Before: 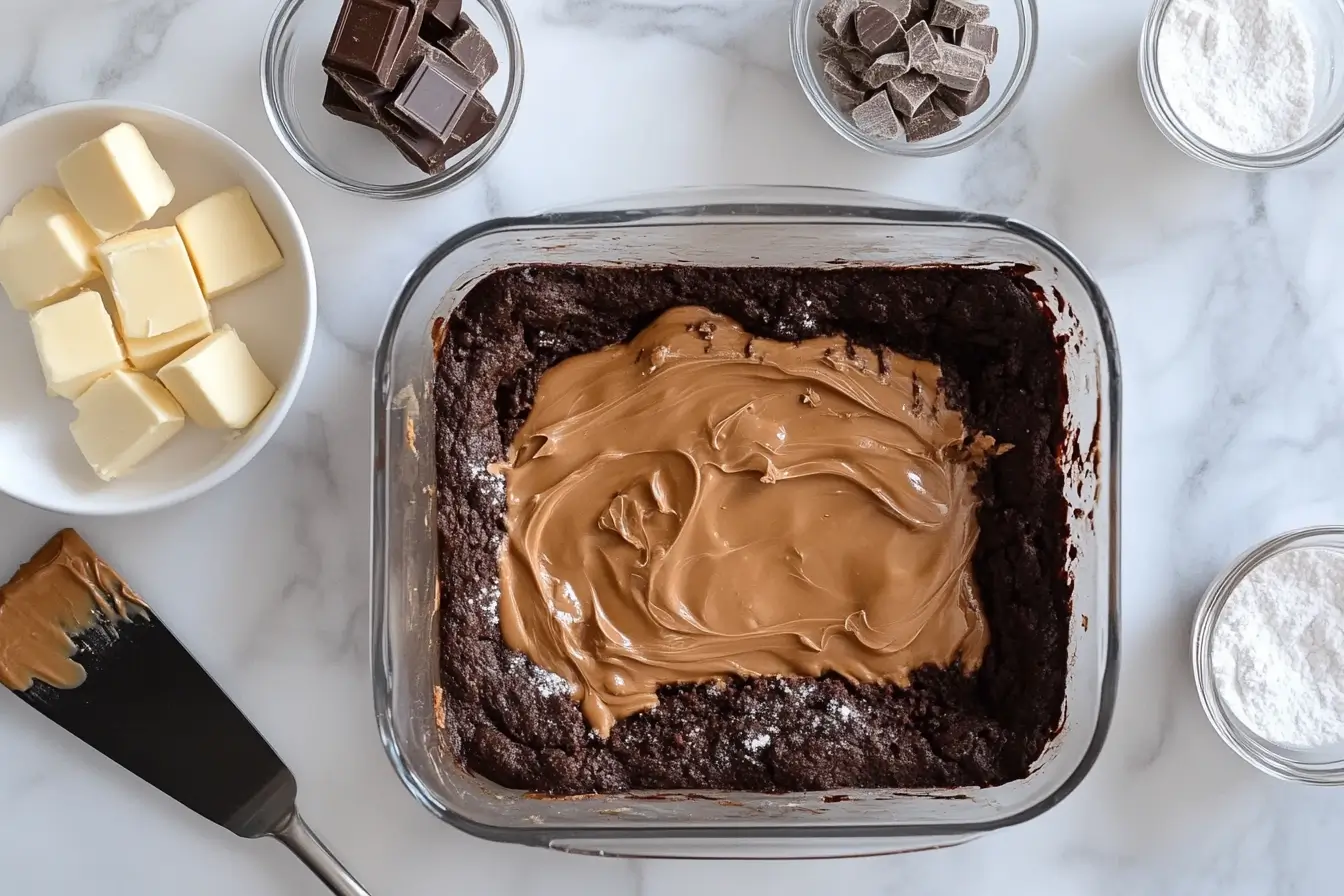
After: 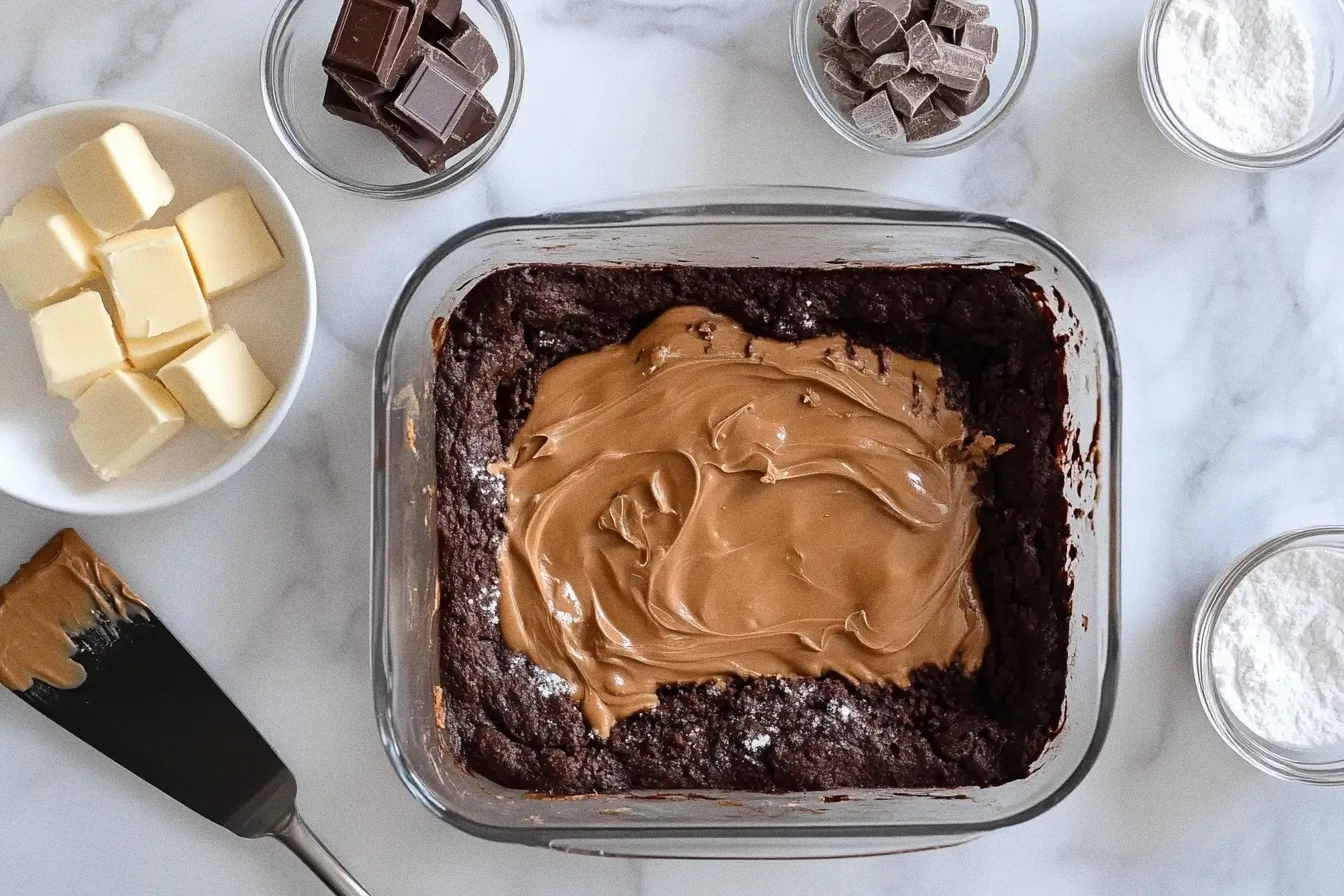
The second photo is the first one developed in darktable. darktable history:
grain: coarseness 3.21 ISO
rotate and perspective: automatic cropping original format, crop left 0, crop top 0
